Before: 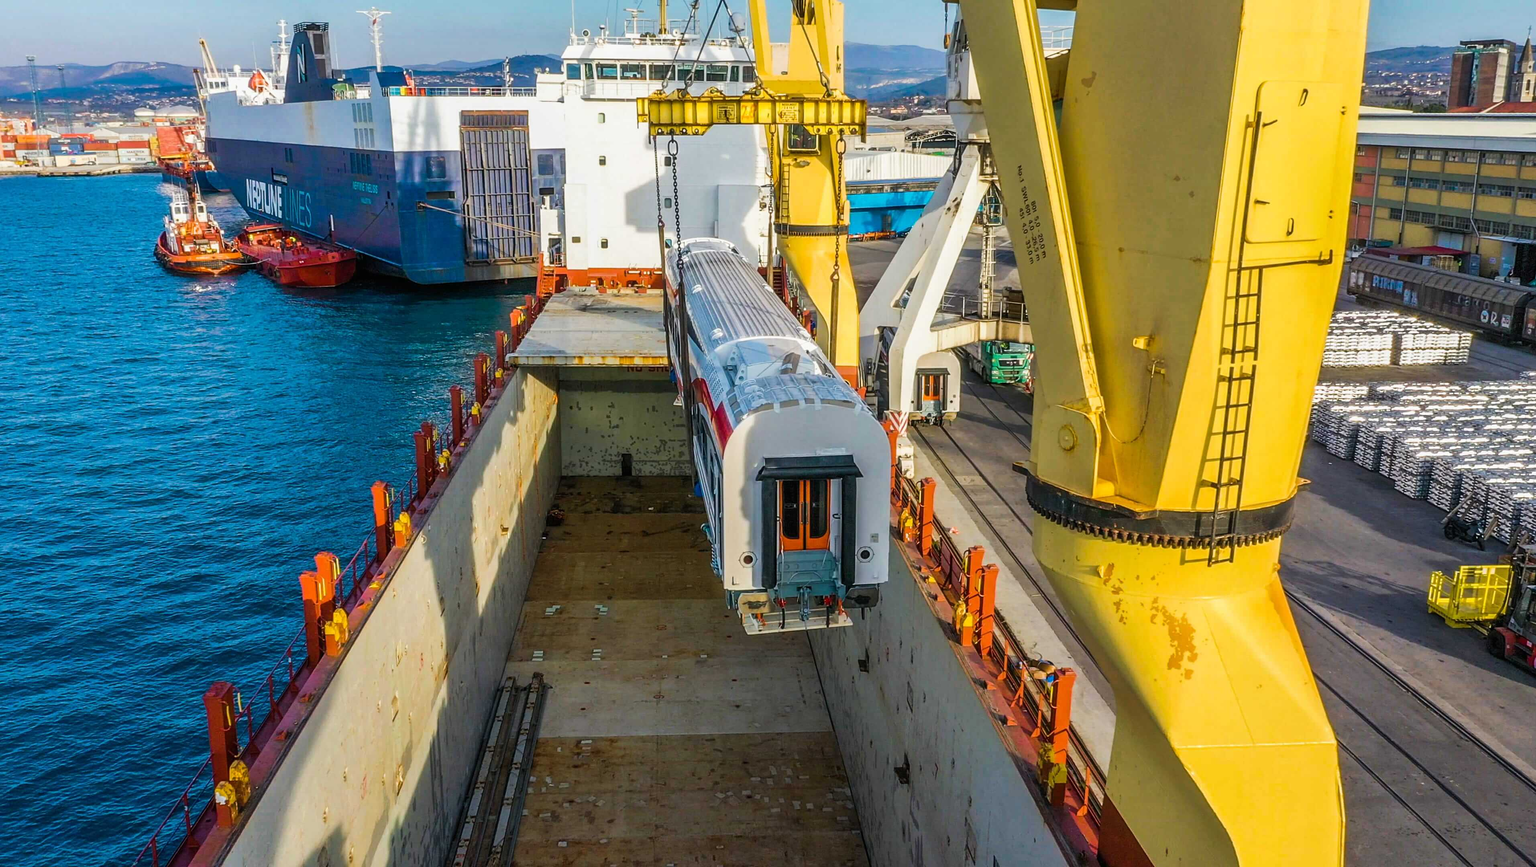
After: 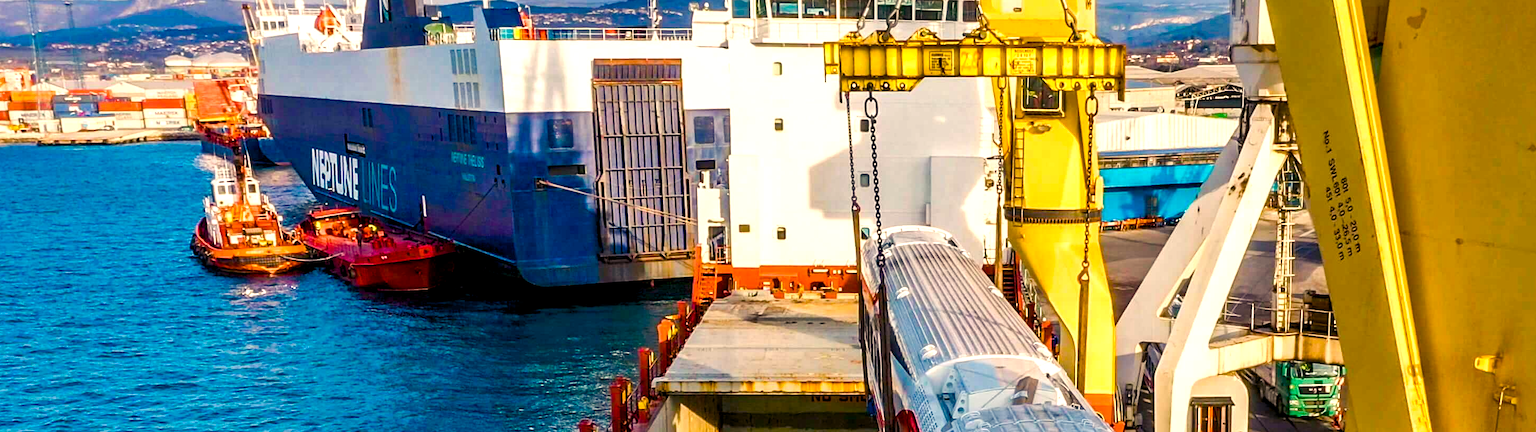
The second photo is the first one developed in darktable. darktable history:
white balance: red 1.127, blue 0.943
crop: left 0.579%, top 7.627%, right 23.167%, bottom 54.275%
color balance rgb: shadows lift › luminance -21.66%, shadows lift › chroma 6.57%, shadows lift › hue 270°, power › chroma 0.68%, power › hue 60°, highlights gain › luminance 6.08%, highlights gain › chroma 1.33%, highlights gain › hue 90°, global offset › luminance -0.87%, perceptual saturation grading › global saturation 26.86%, perceptual saturation grading › highlights -28.39%, perceptual saturation grading › mid-tones 15.22%, perceptual saturation grading › shadows 33.98%, perceptual brilliance grading › highlights 10%, perceptual brilliance grading › mid-tones 5%
